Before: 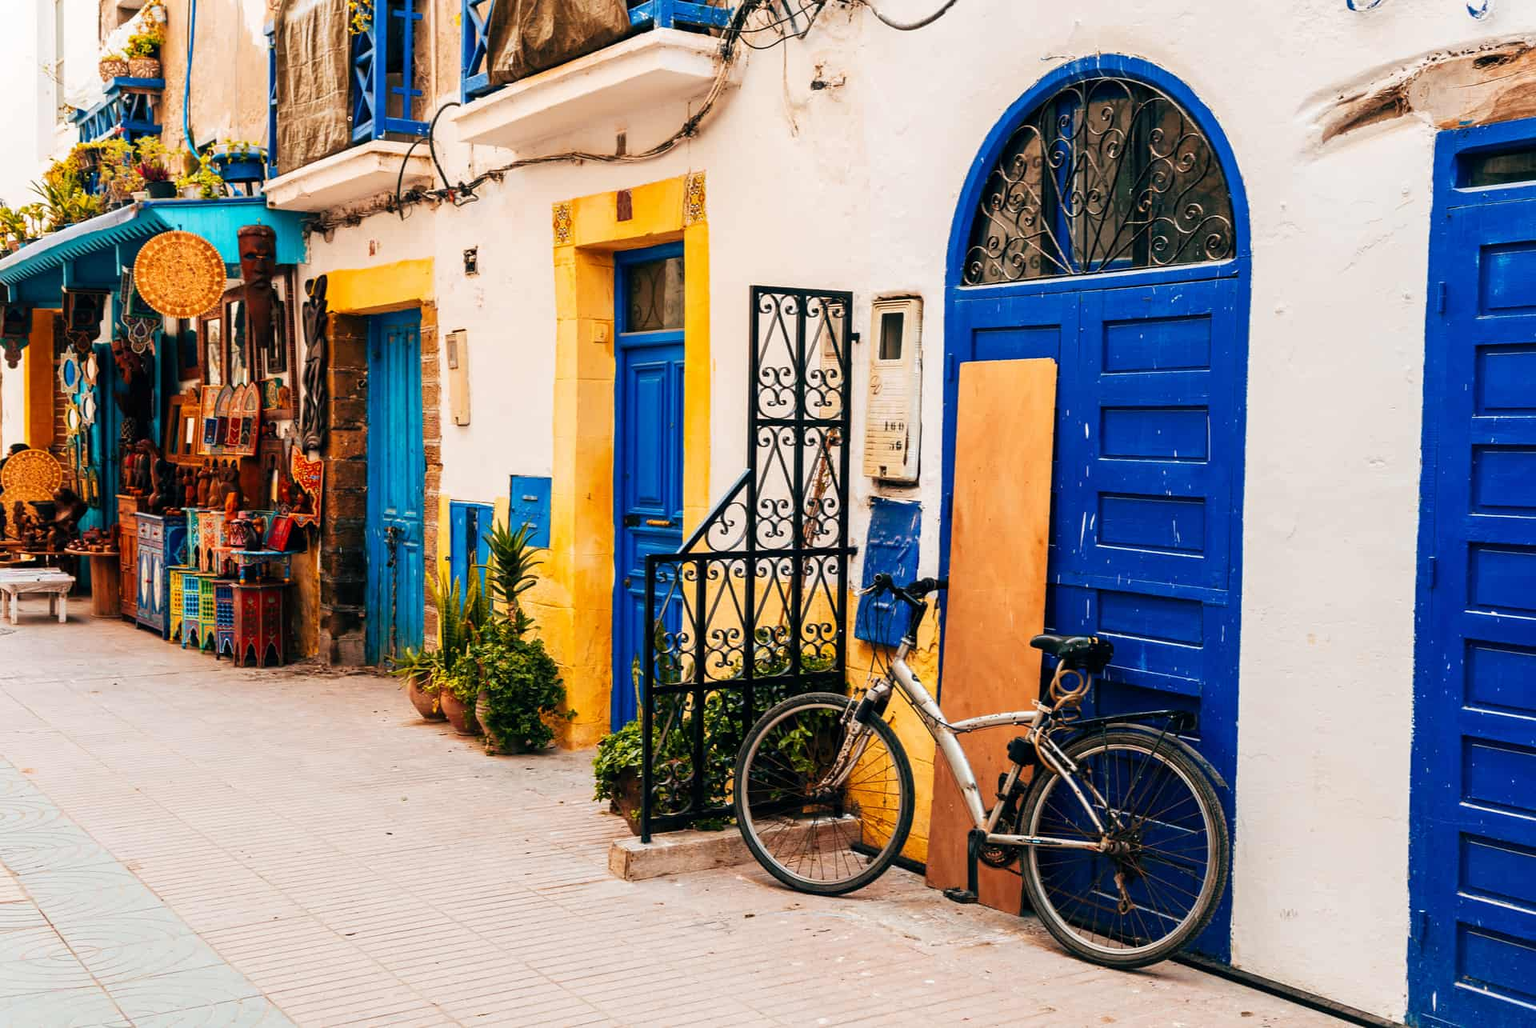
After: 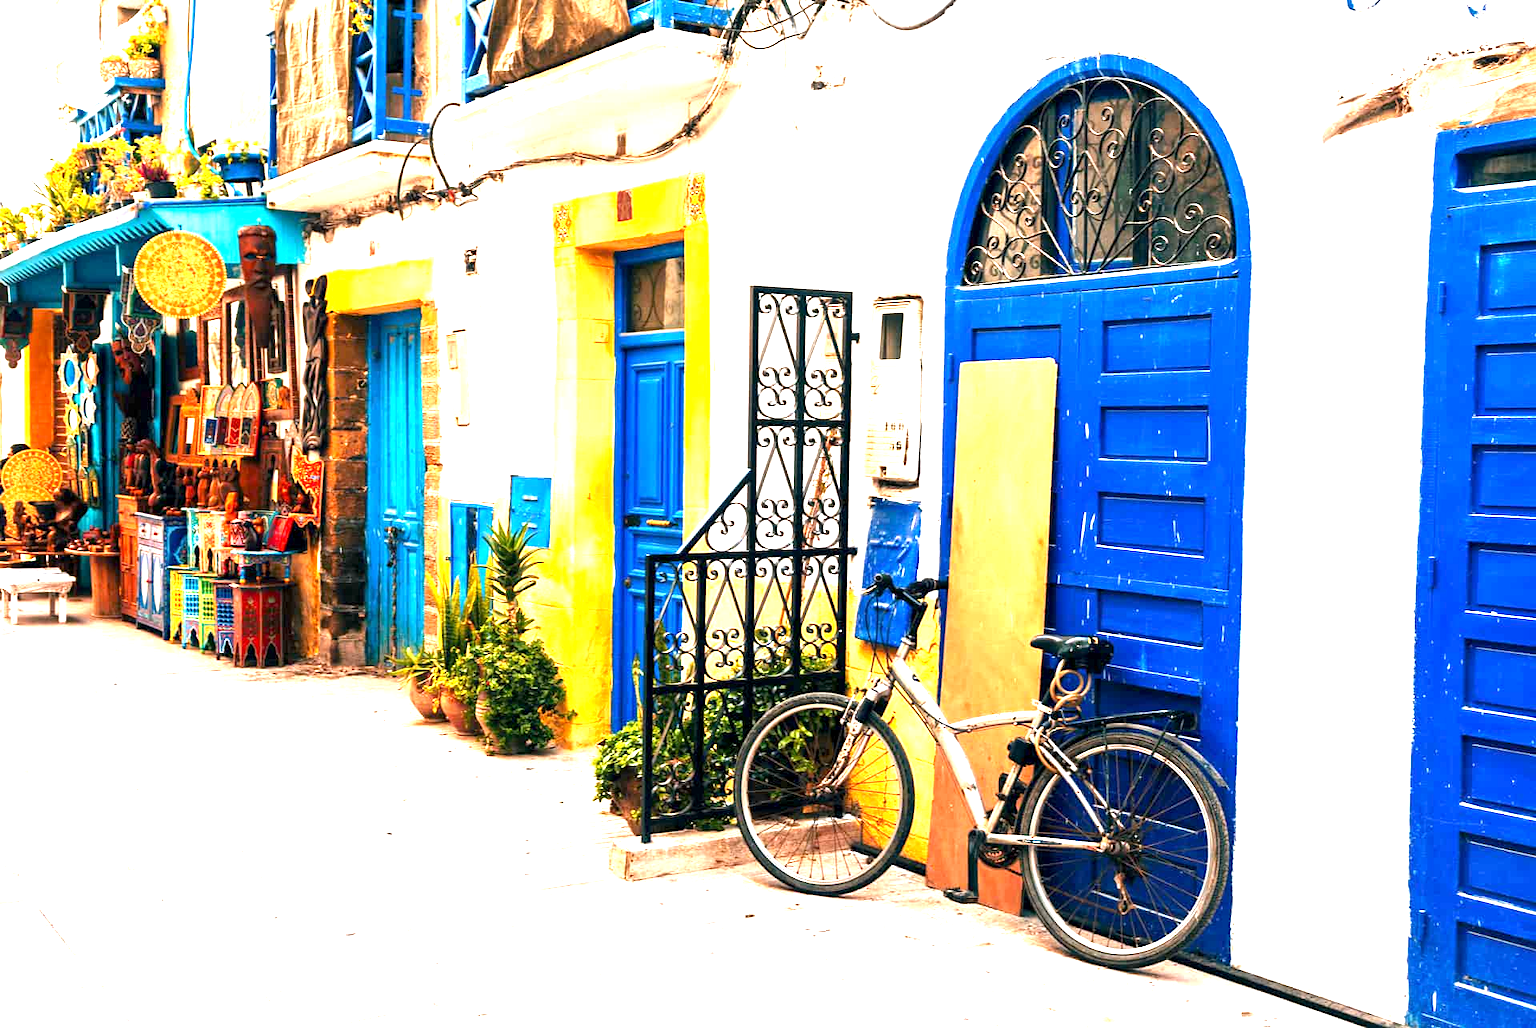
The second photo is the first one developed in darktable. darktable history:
exposure: black level correction 0.001, exposure 1.737 EV, compensate highlight preservation false
